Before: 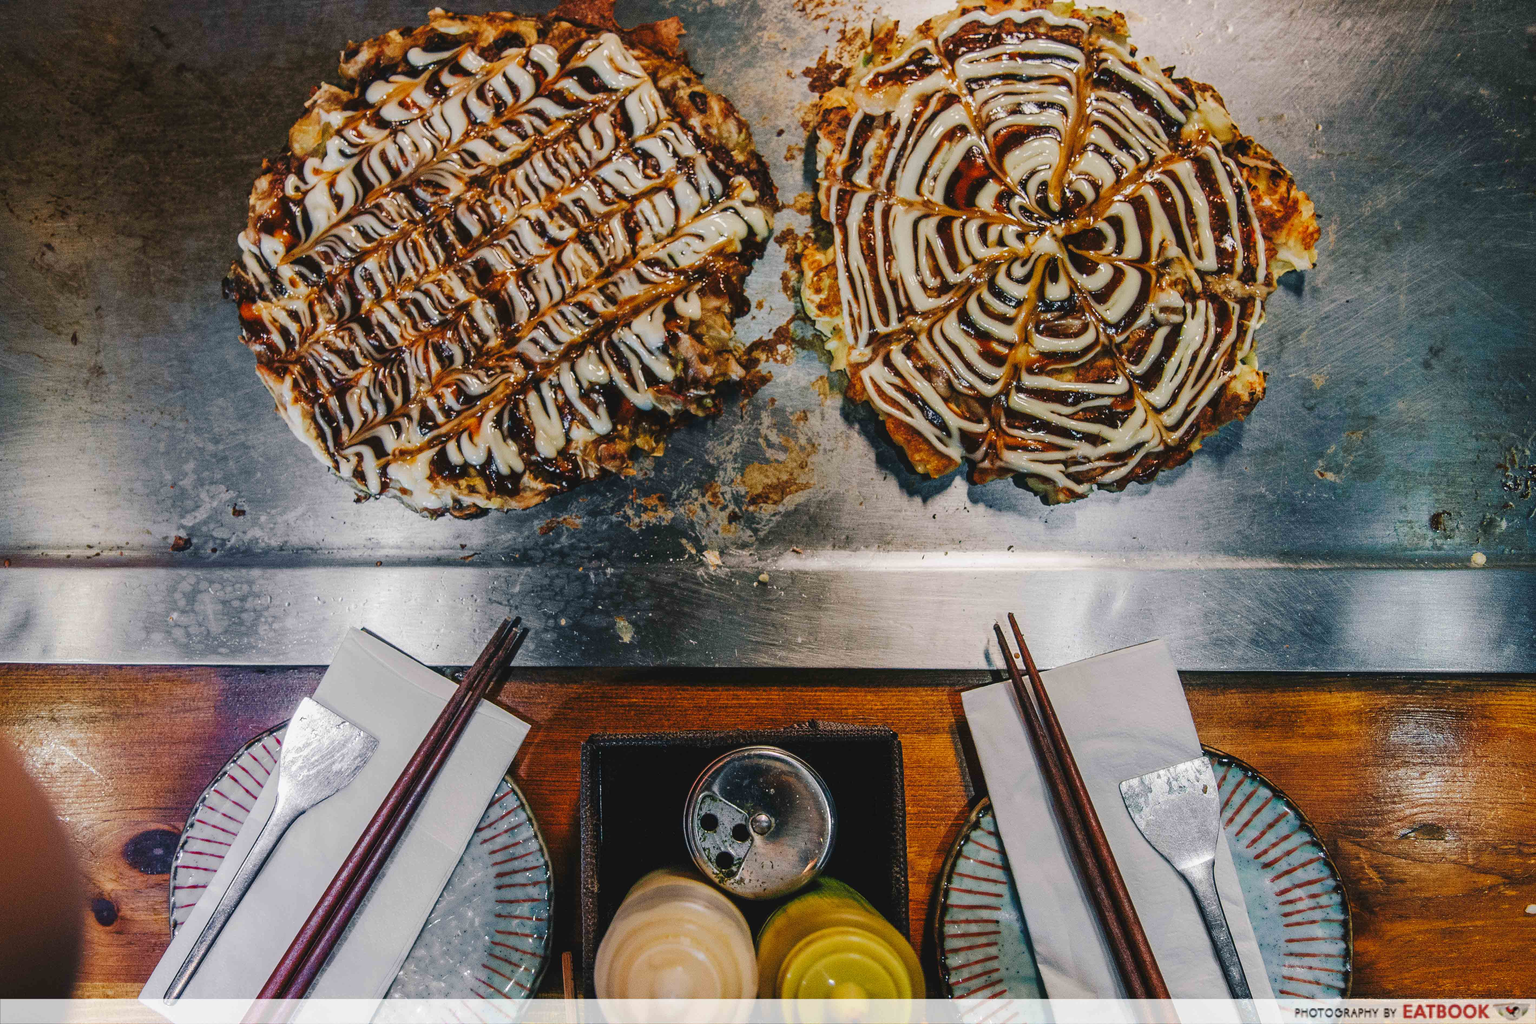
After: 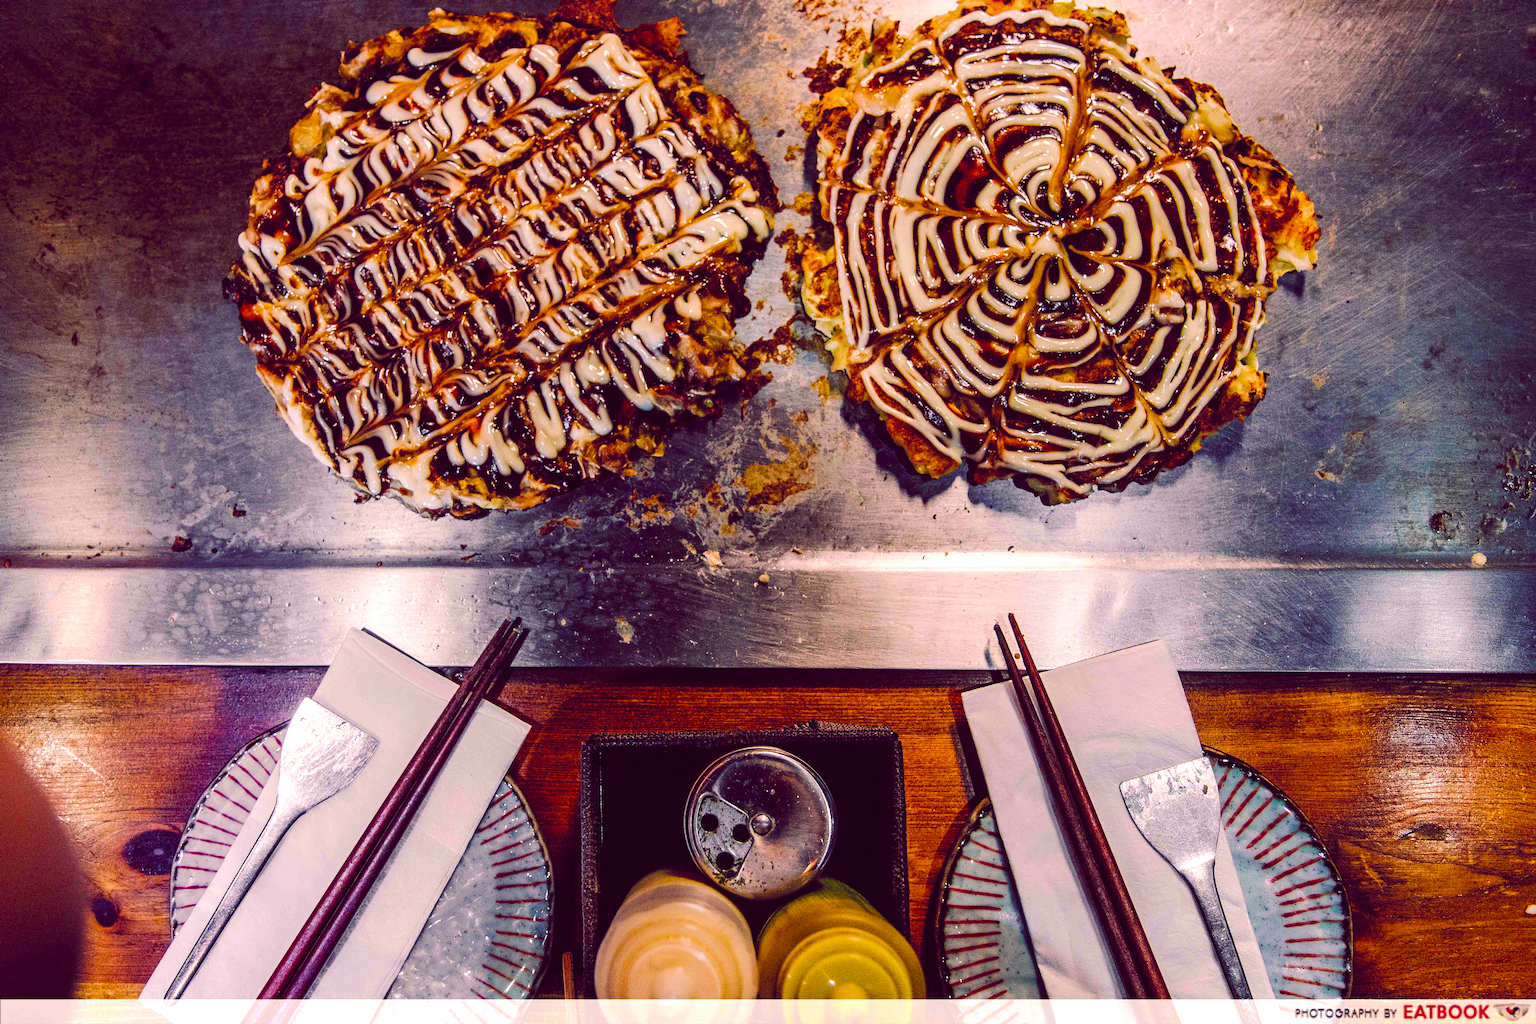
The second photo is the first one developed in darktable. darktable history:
tone equalizer: -8 EV -0.417 EV, -7 EV -0.389 EV, -6 EV -0.333 EV, -5 EV -0.222 EV, -3 EV 0.222 EV, -2 EV 0.333 EV, -1 EV 0.389 EV, +0 EV 0.417 EV, edges refinement/feathering 500, mask exposure compensation -1.57 EV, preserve details no
color balance rgb: shadows lift › chroma 6.43%, shadows lift › hue 305.74°, highlights gain › chroma 2.43%, highlights gain › hue 35.74°, global offset › chroma 0.28%, global offset › hue 320.29°, linear chroma grading › global chroma 5.5%, perceptual saturation grading › global saturation 30%, contrast 5.15%
